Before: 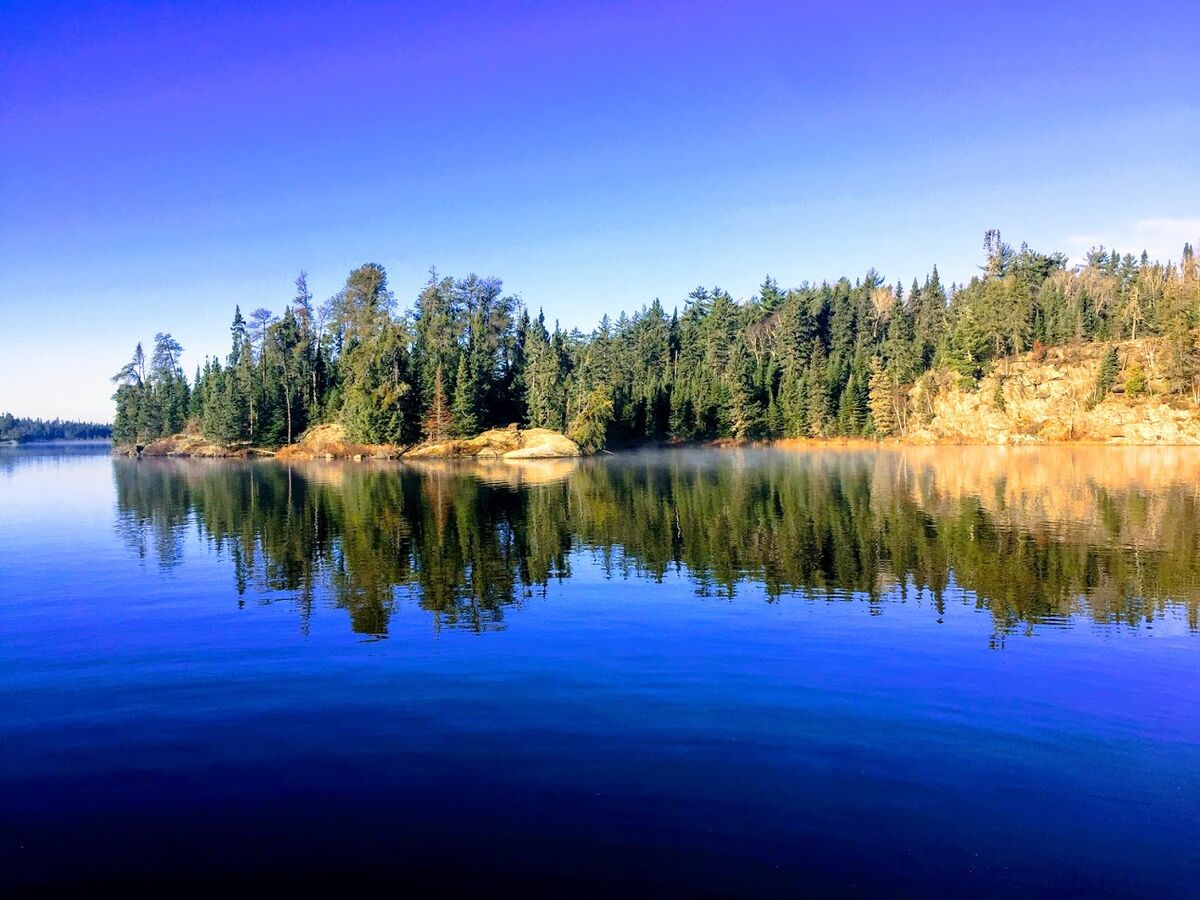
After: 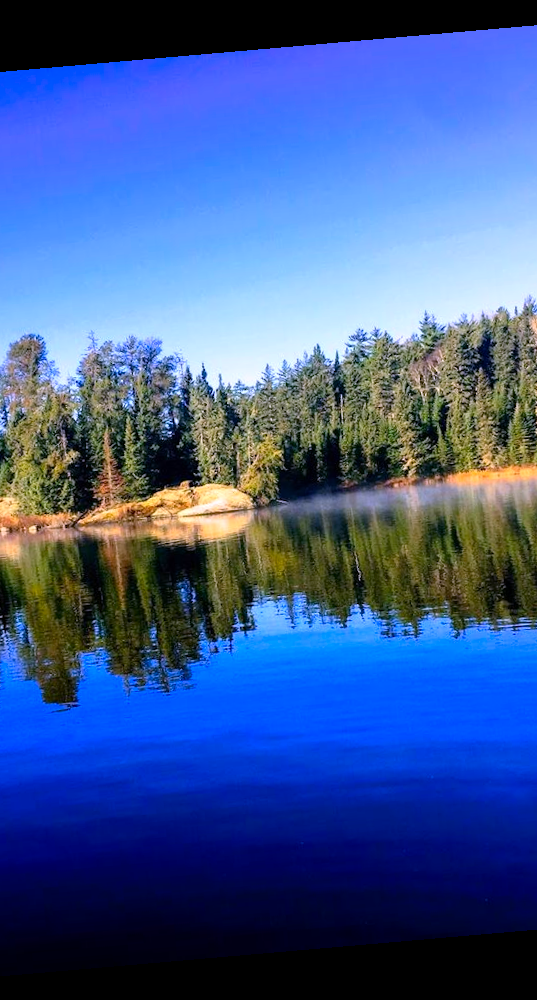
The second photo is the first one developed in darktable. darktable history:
contrast brightness saturation: contrast 0.08, saturation 0.2
rotate and perspective: rotation -4.98°, automatic cropping off
crop: left 28.583%, right 29.231%
white balance: red 1.042, blue 1.17
